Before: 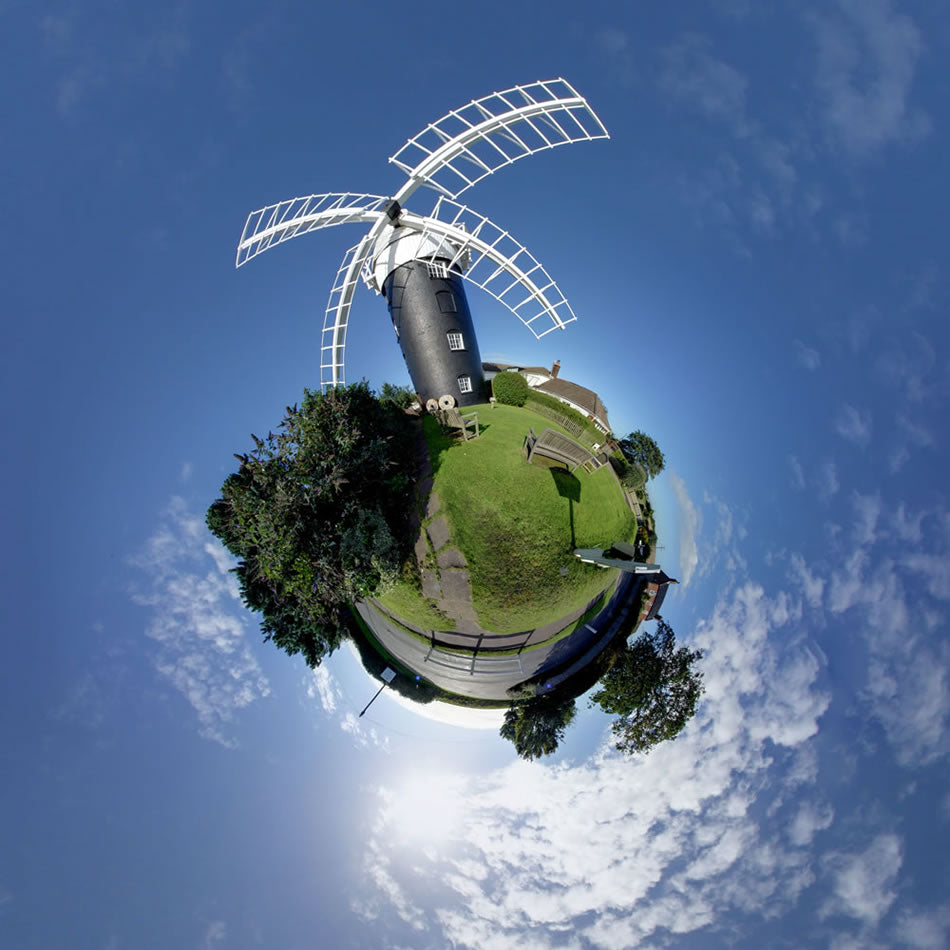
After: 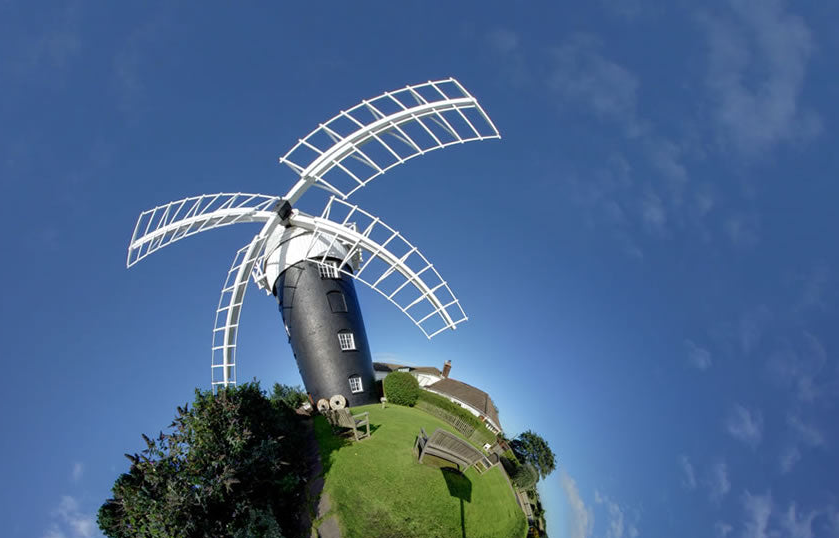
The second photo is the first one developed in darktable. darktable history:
crop and rotate: left 11.606%, bottom 43.34%
